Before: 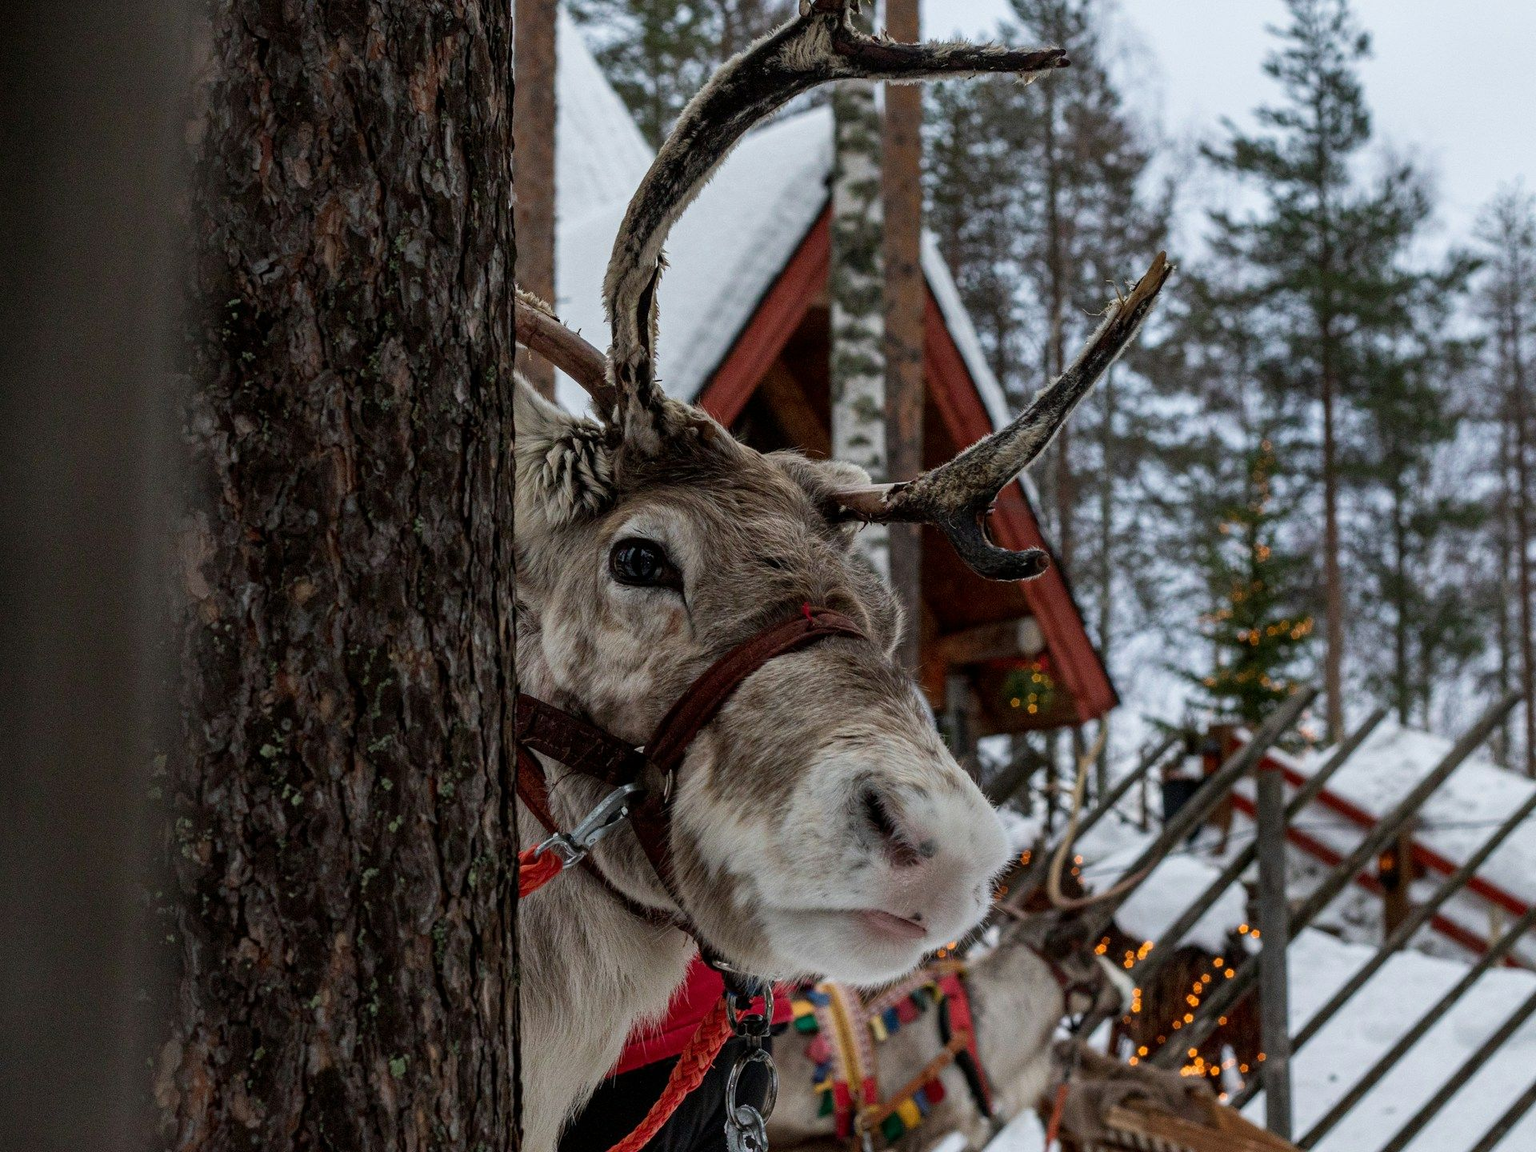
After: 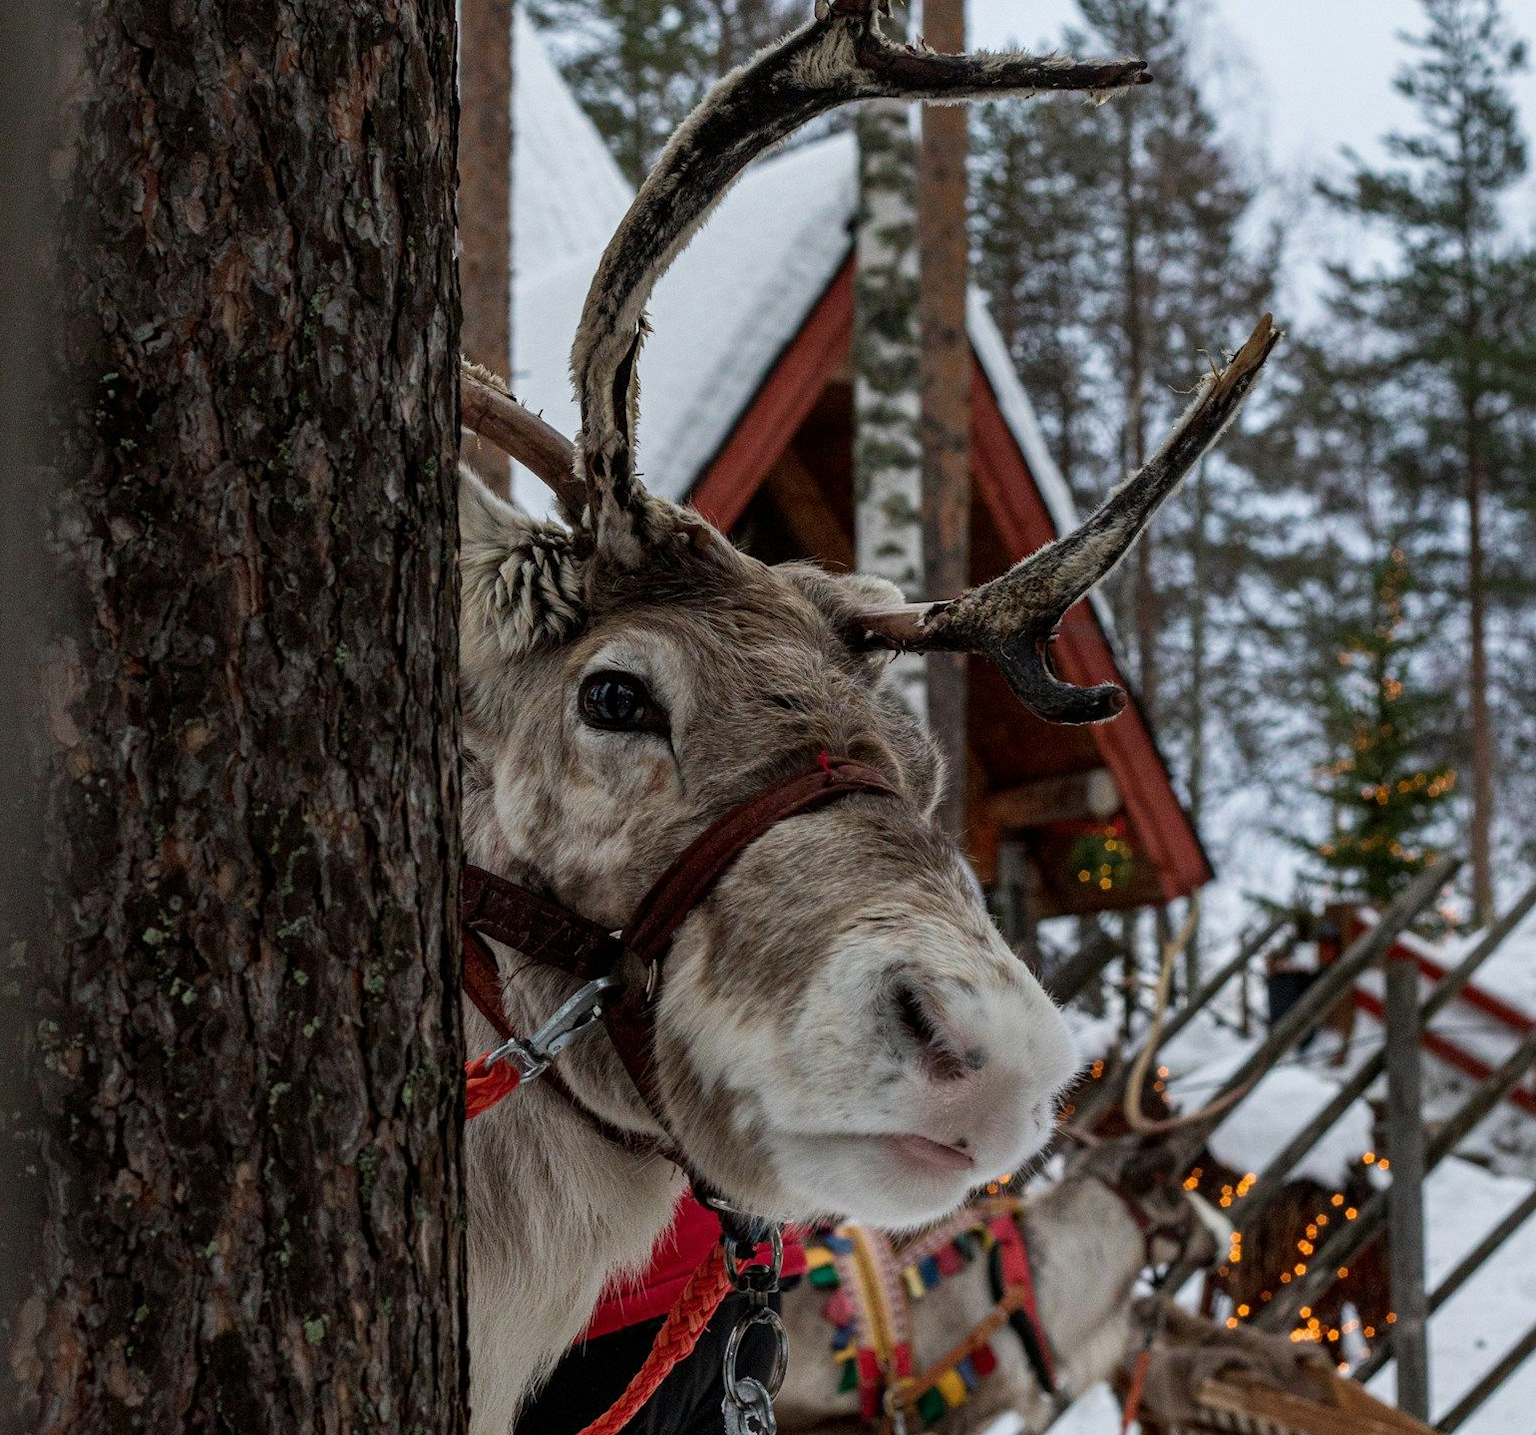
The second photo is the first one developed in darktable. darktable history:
crop and rotate: left 9.499%, right 10.268%
